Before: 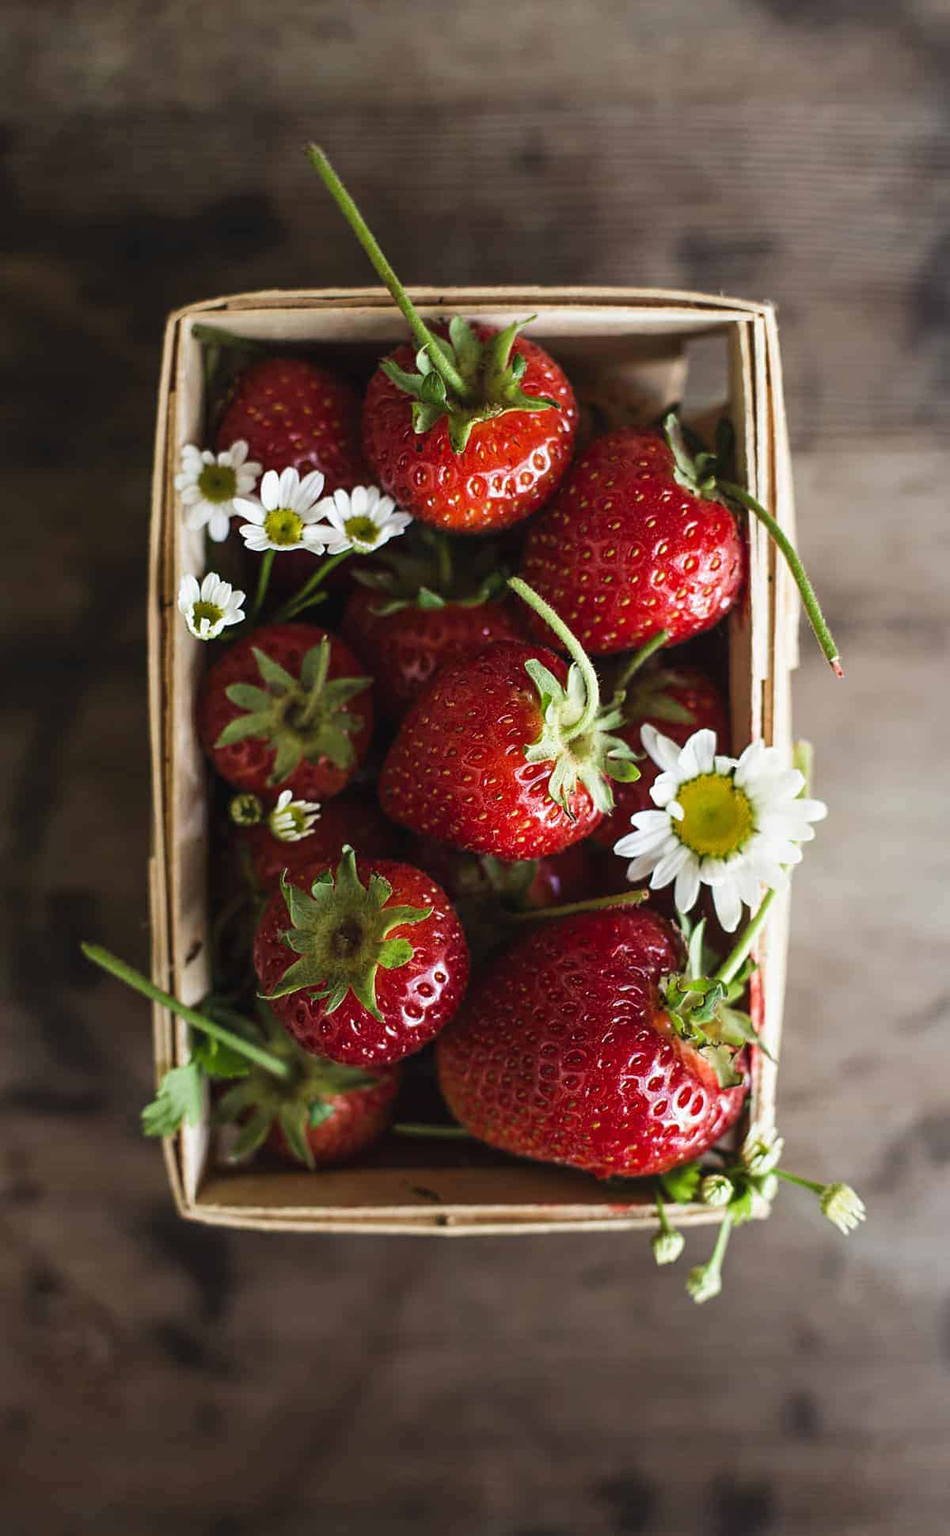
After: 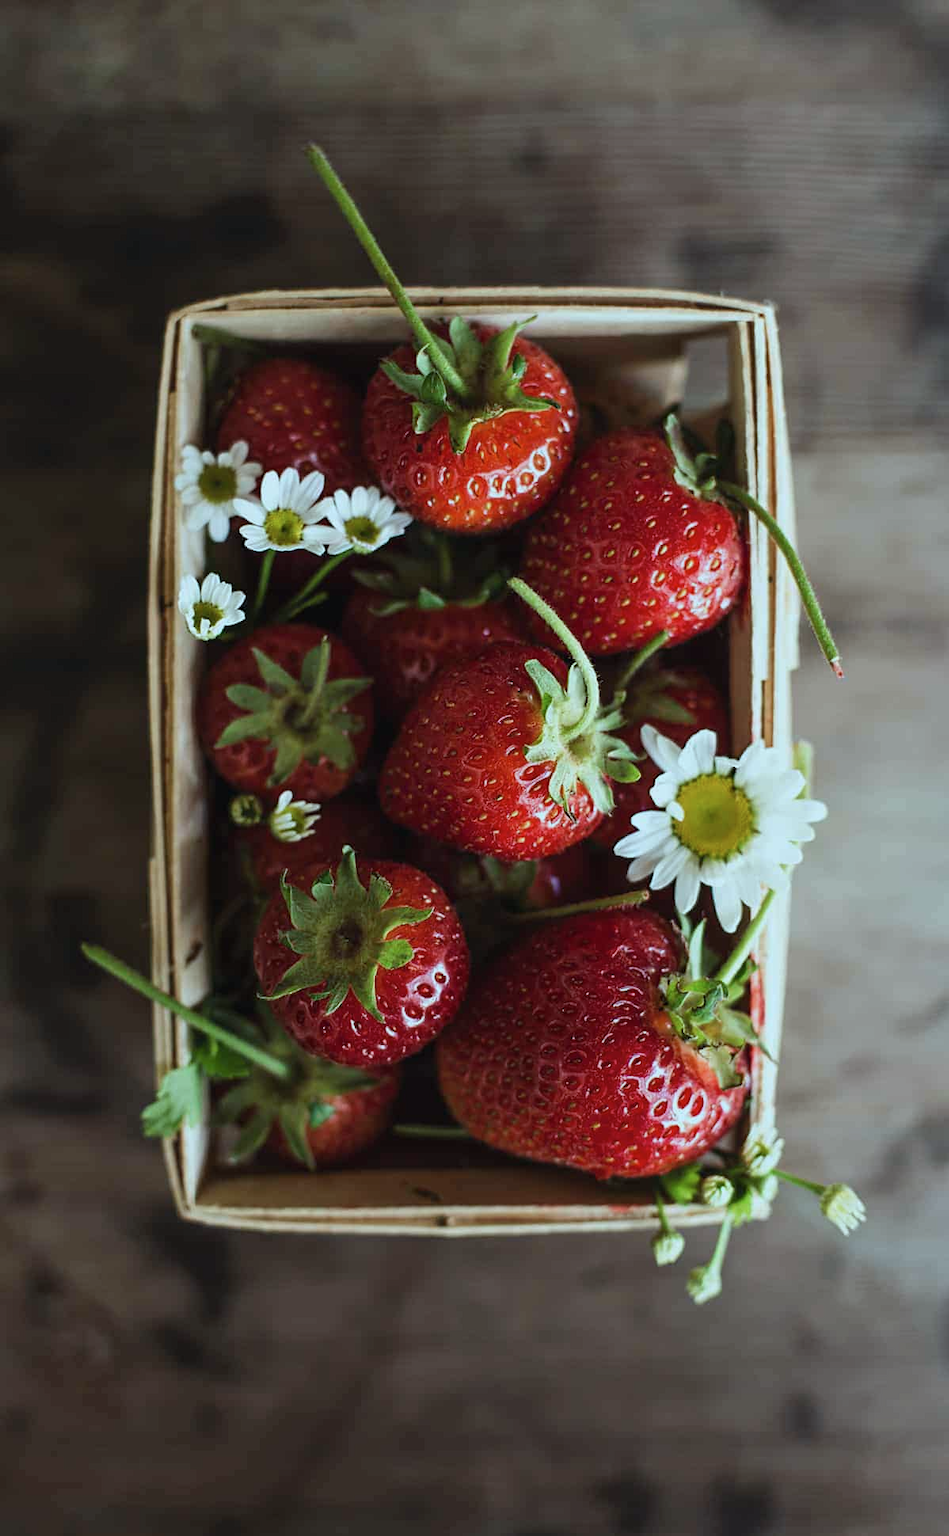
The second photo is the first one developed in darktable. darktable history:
color correction: highlights a* -10.24, highlights b* -10.06
exposure: exposure -0.261 EV, compensate highlight preservation false
